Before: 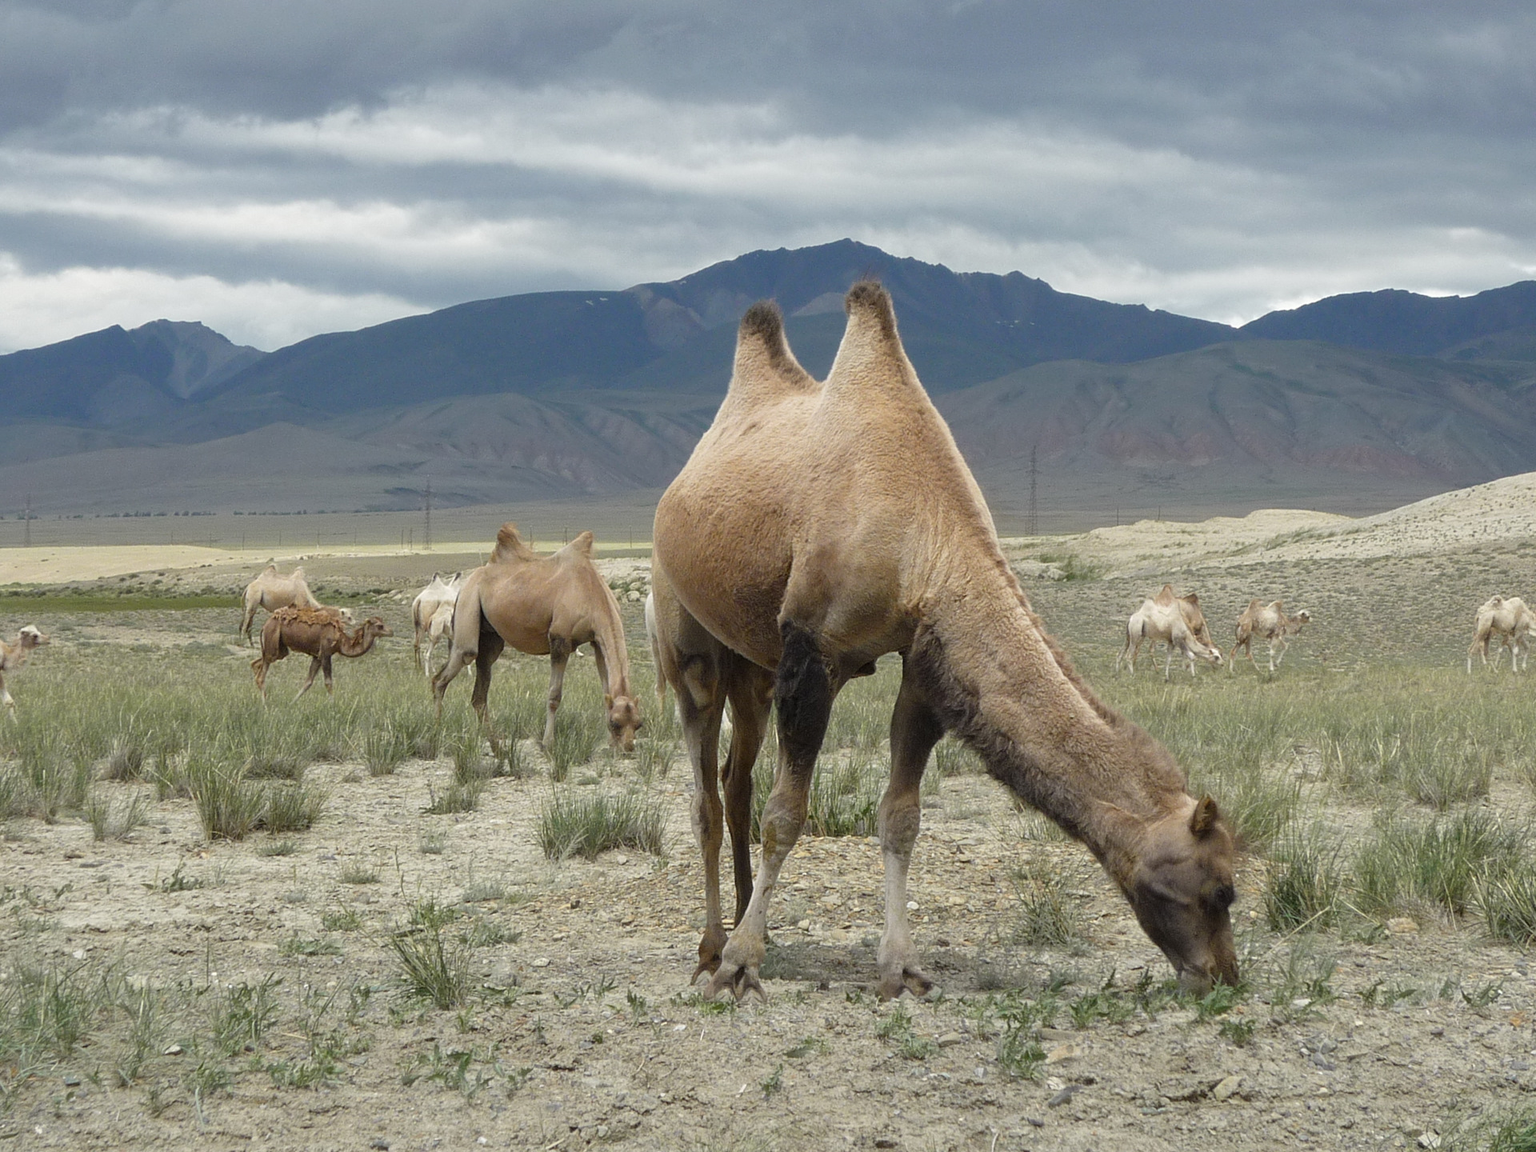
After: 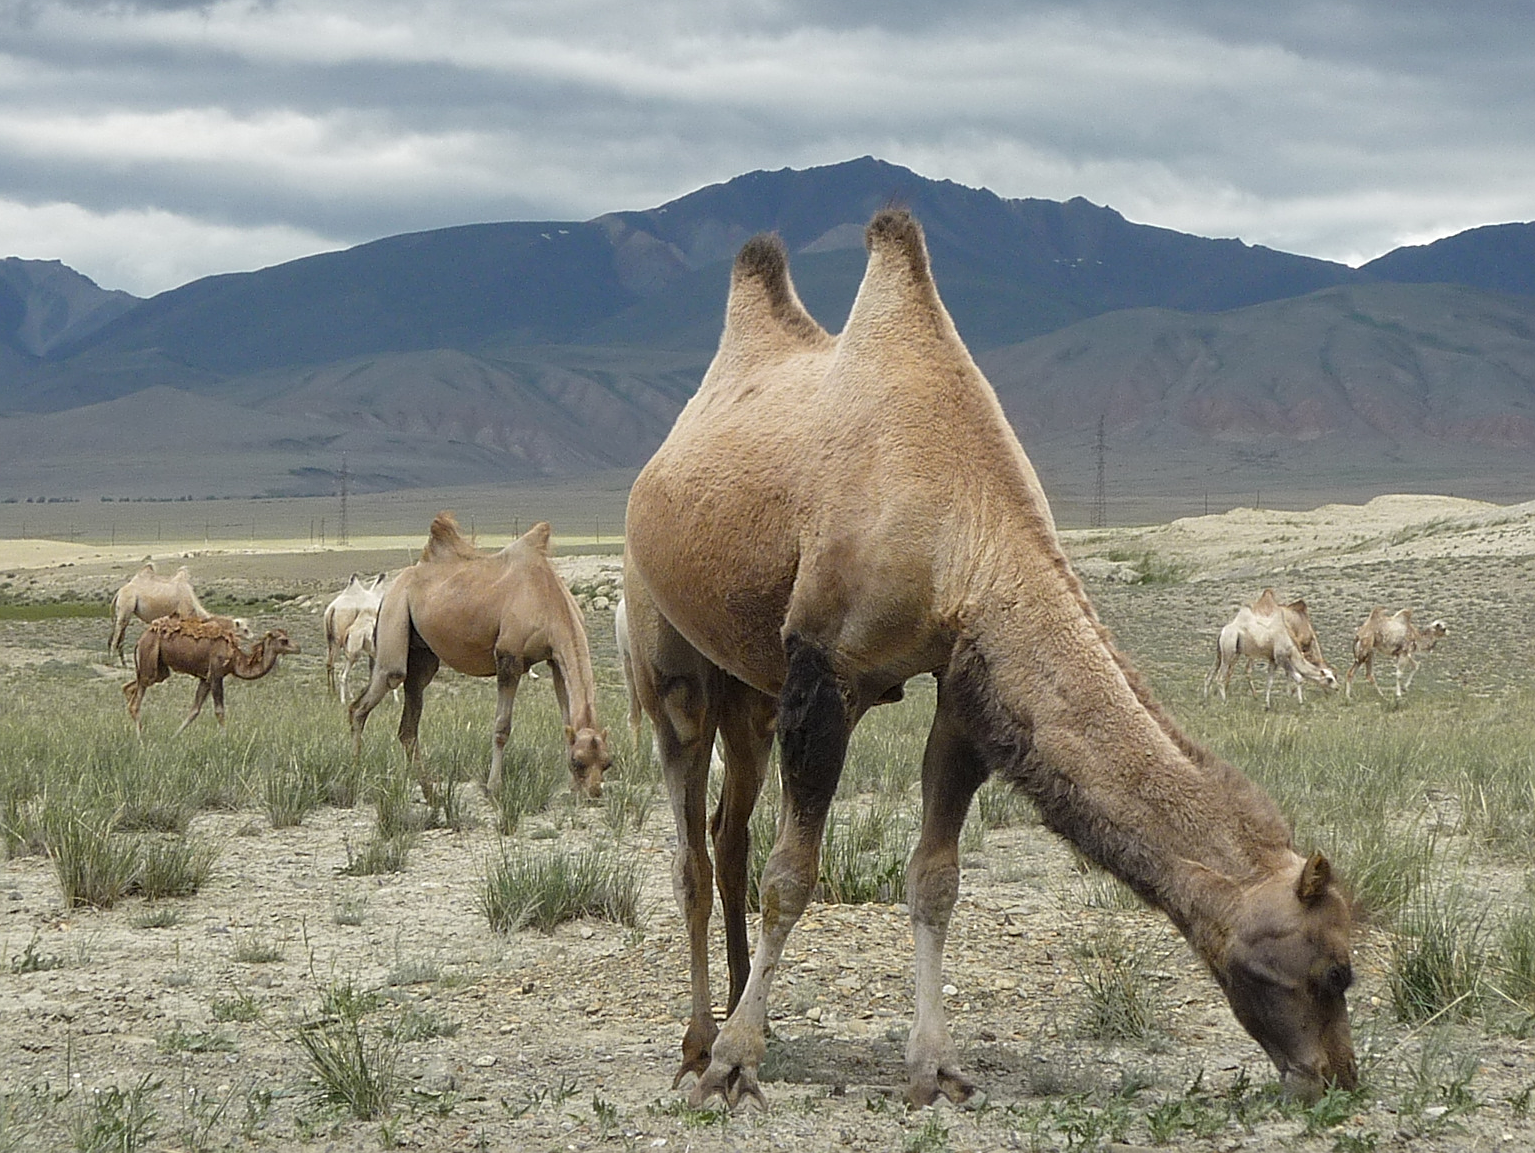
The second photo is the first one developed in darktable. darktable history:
crop and rotate: left 9.997%, top 9.884%, right 10.037%, bottom 10.014%
sharpen: amount 0.495
